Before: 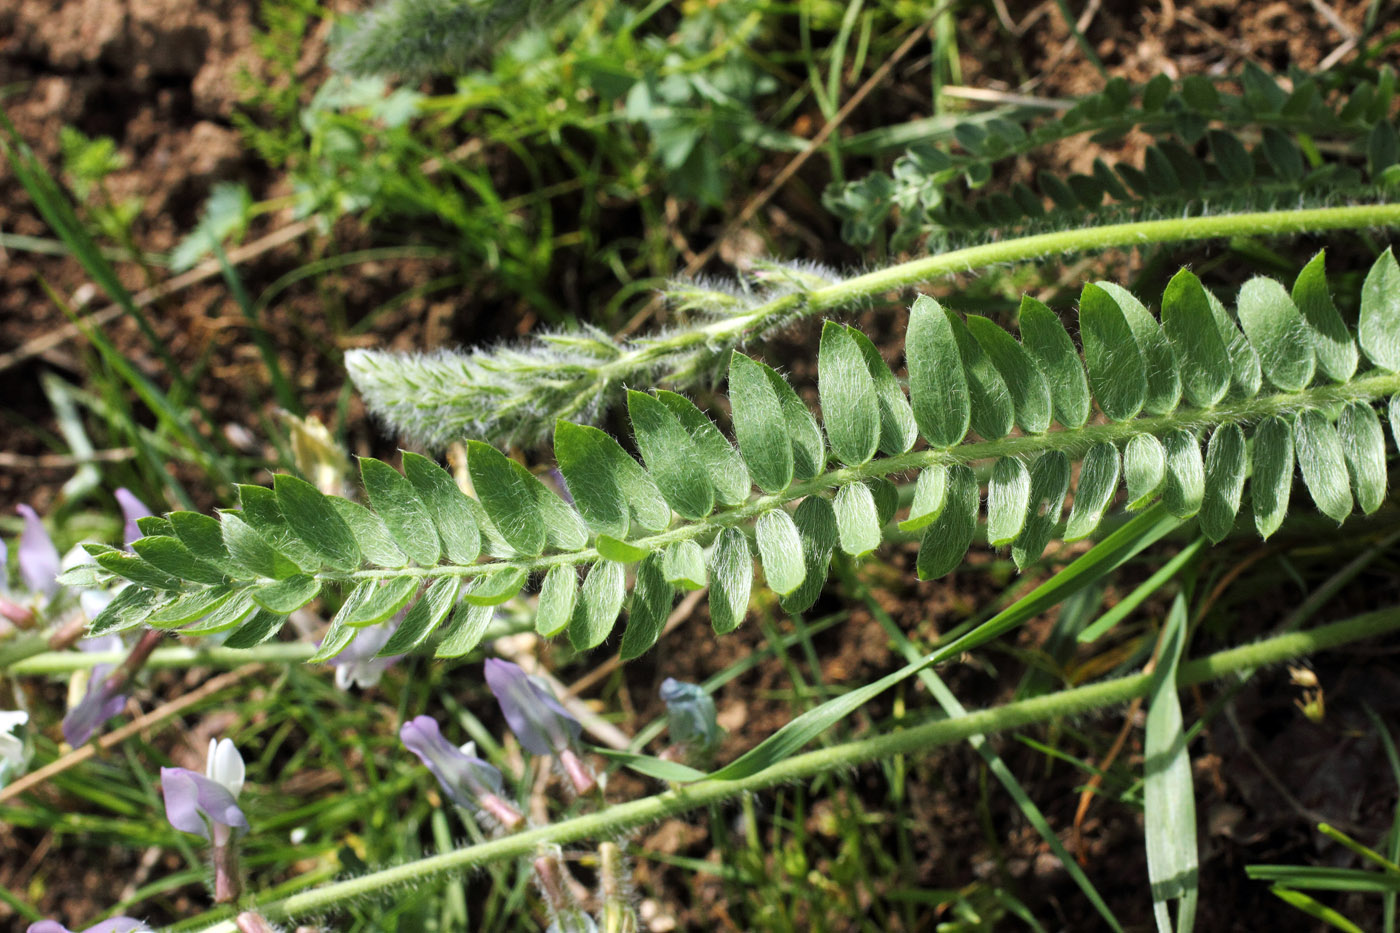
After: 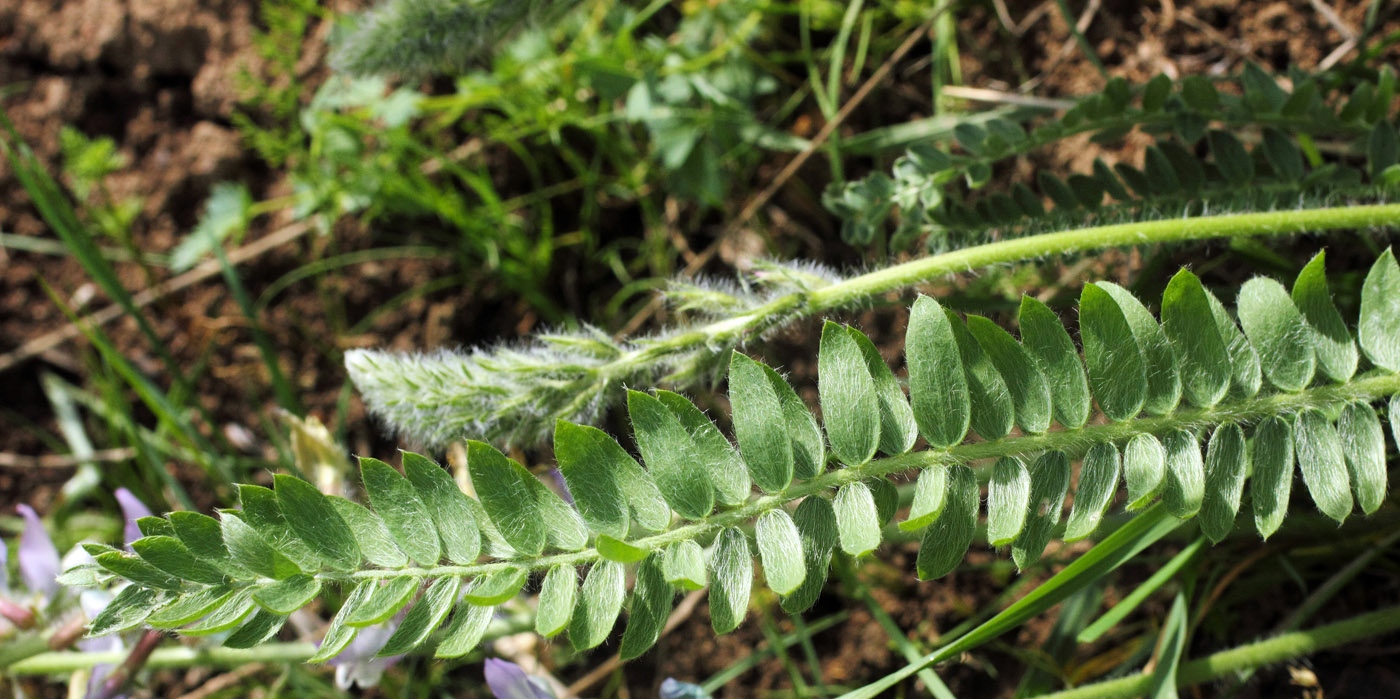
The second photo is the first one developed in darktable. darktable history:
crop: bottom 24.992%
color zones: curves: ch0 [(0.018, 0.548) (0.197, 0.654) (0.425, 0.447) (0.605, 0.658) (0.732, 0.579)]; ch1 [(0.105, 0.531) (0.224, 0.531) (0.386, 0.39) (0.618, 0.456) (0.732, 0.456) (0.956, 0.421)]; ch2 [(0.039, 0.583) (0.215, 0.465) (0.399, 0.544) (0.465, 0.548) (0.614, 0.447) (0.724, 0.43) (0.882, 0.623) (0.956, 0.632)], mix -122.87%
